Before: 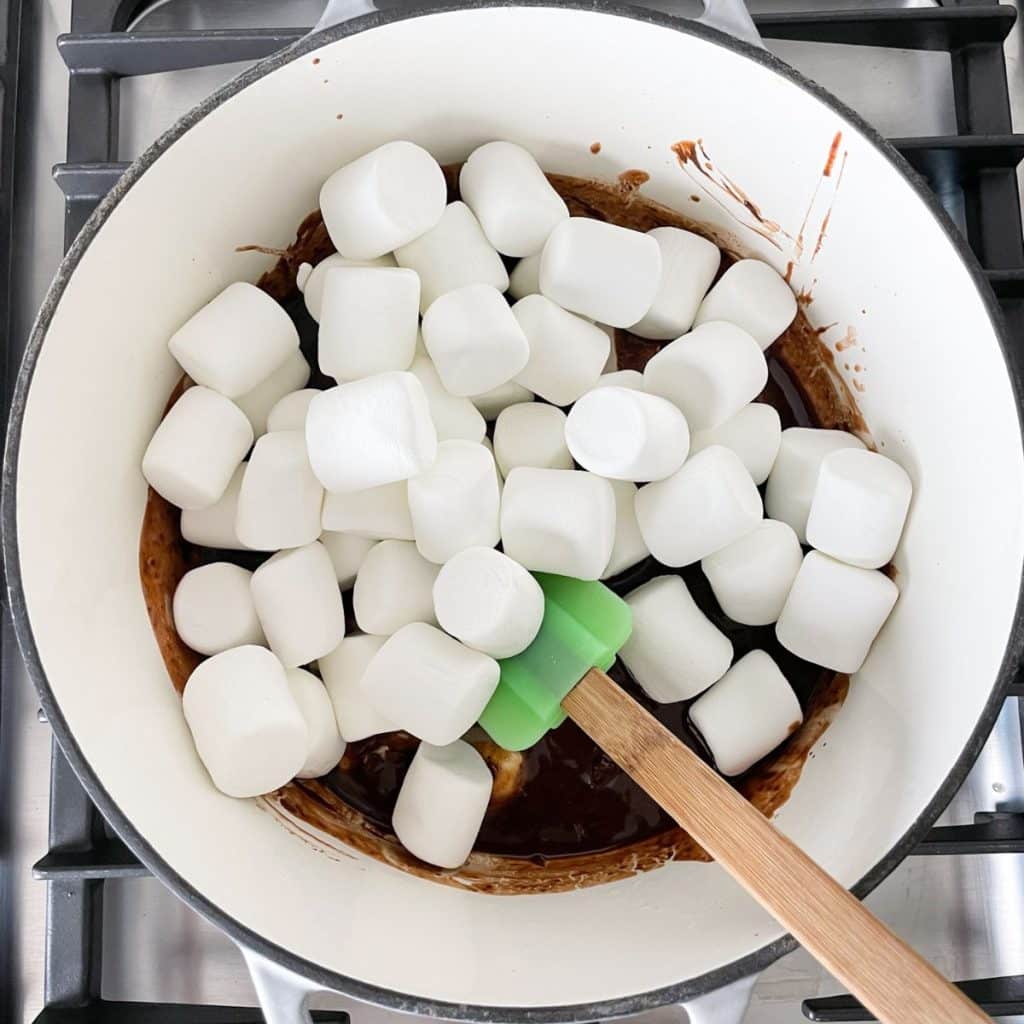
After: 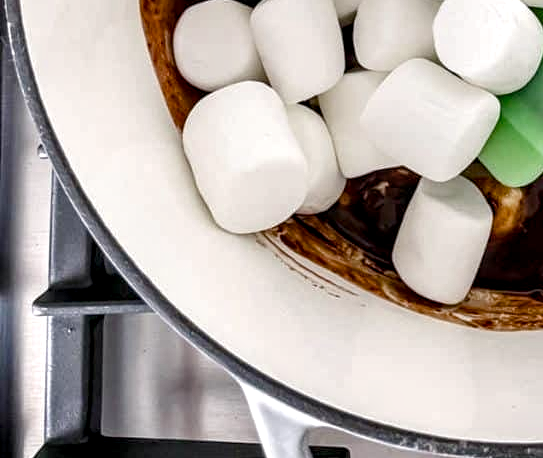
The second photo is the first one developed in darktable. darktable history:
color balance rgb: linear chroma grading › global chroma 0.534%, perceptual saturation grading › global saturation 20%, perceptual saturation grading › highlights -50.024%, perceptual saturation grading › shadows 30.314%, global vibrance 11.538%, contrast 4.915%
crop and rotate: top 55.118%, right 46.887%, bottom 0.107%
local contrast: detail 160%
color calibration: illuminant custom, x 0.344, y 0.359, temperature 5059.05 K, gamut compression 0.989
